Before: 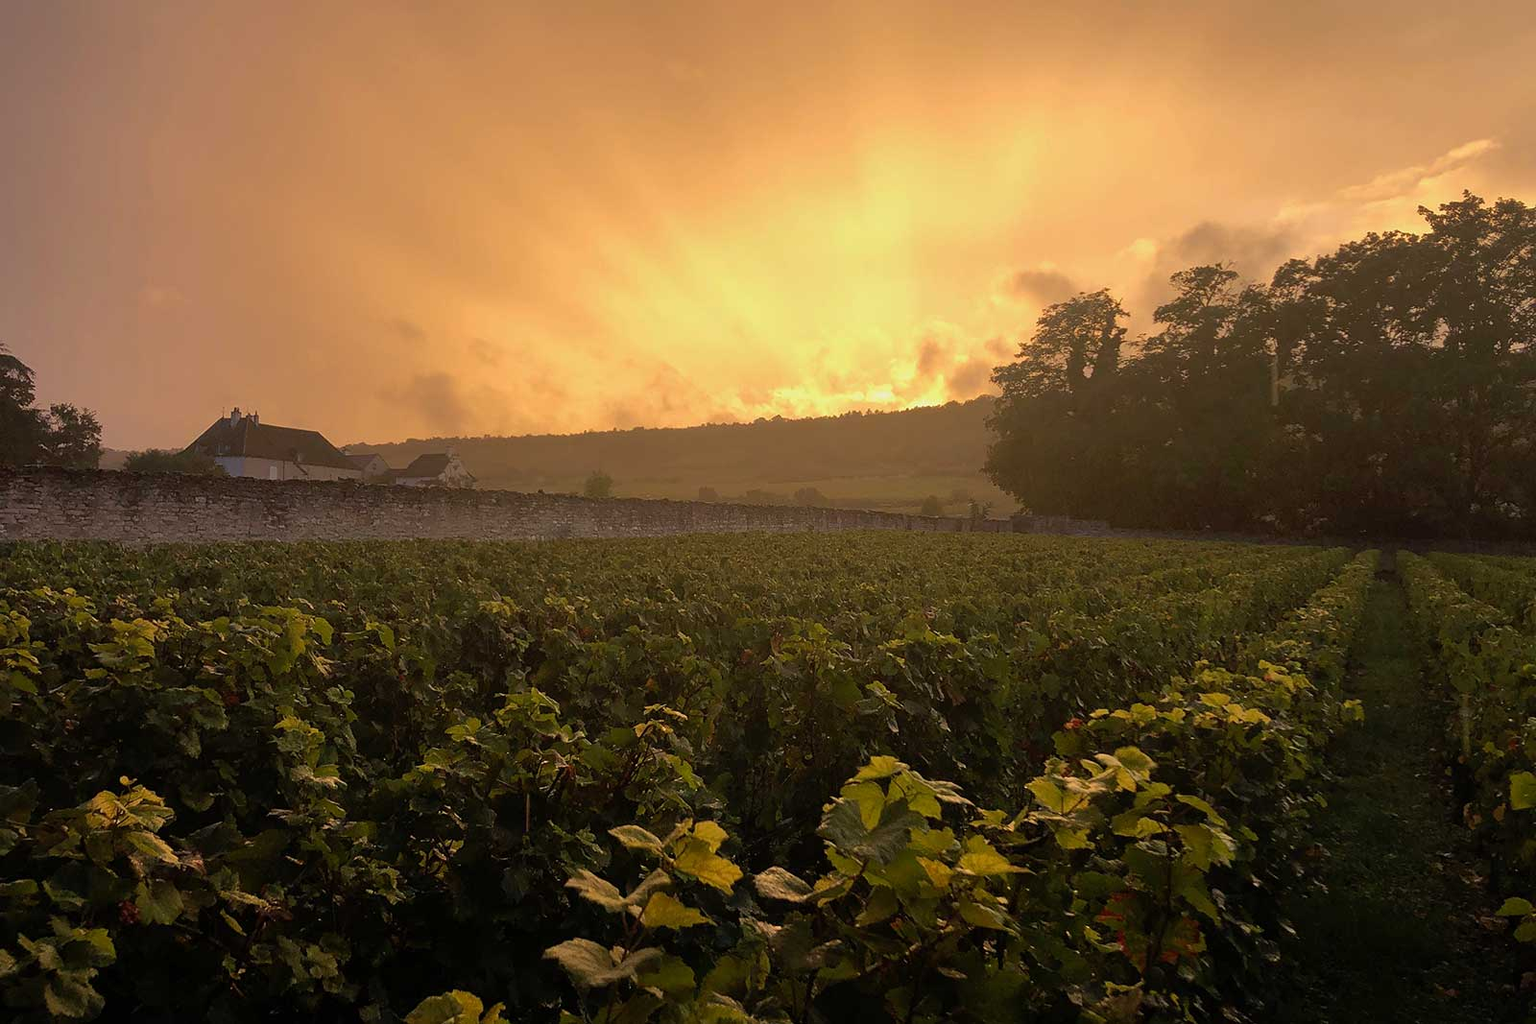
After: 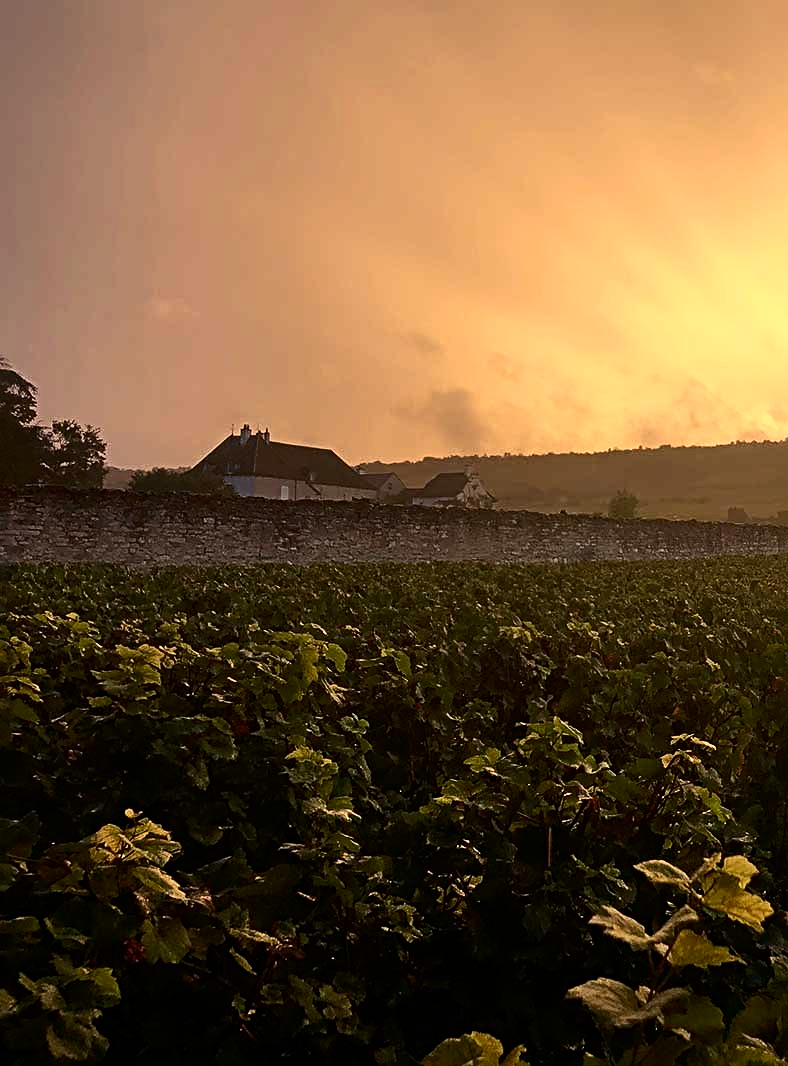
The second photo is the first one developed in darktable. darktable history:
crop and rotate: left 0.048%, top 0%, right 50.692%
contrast brightness saturation: contrast 0.277
sharpen: radius 3.956
